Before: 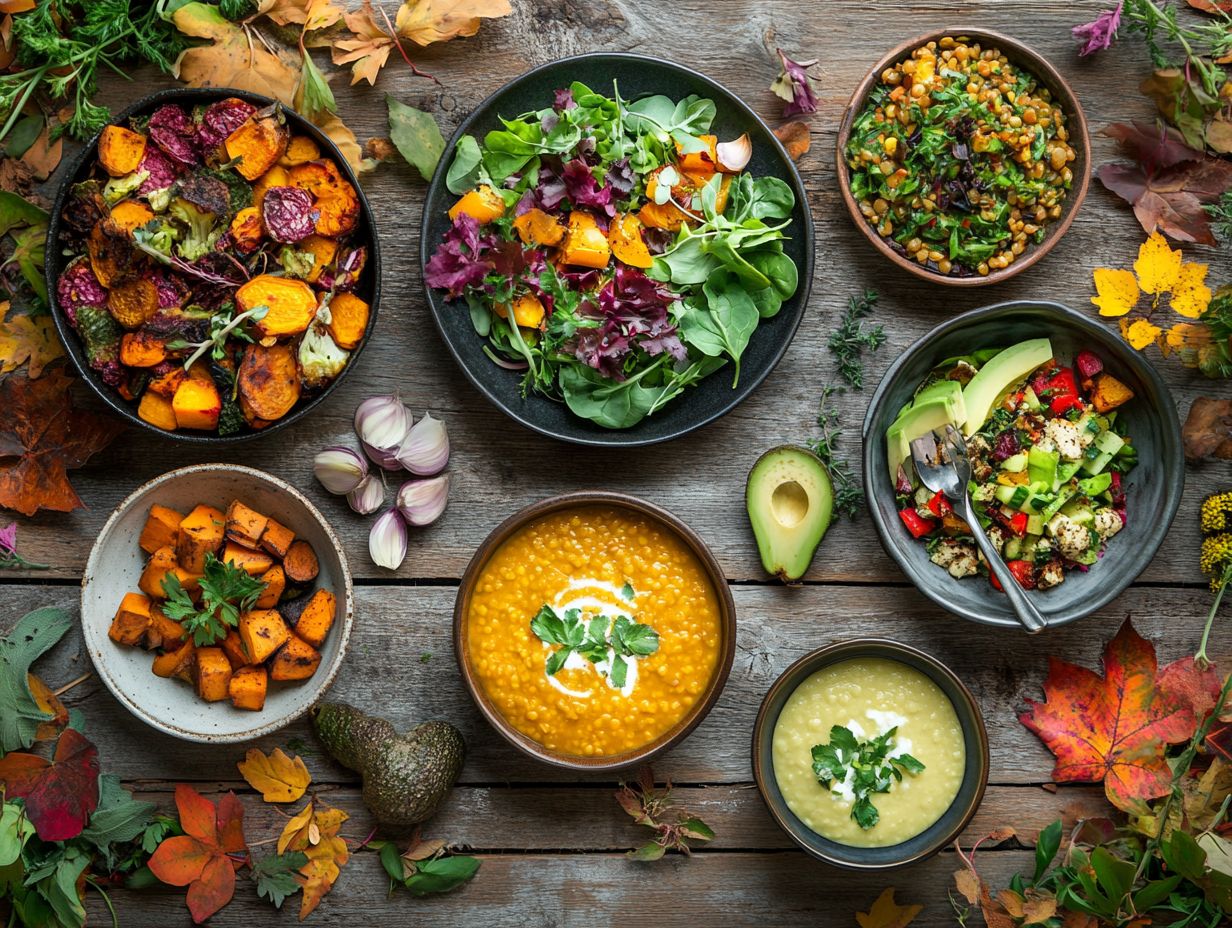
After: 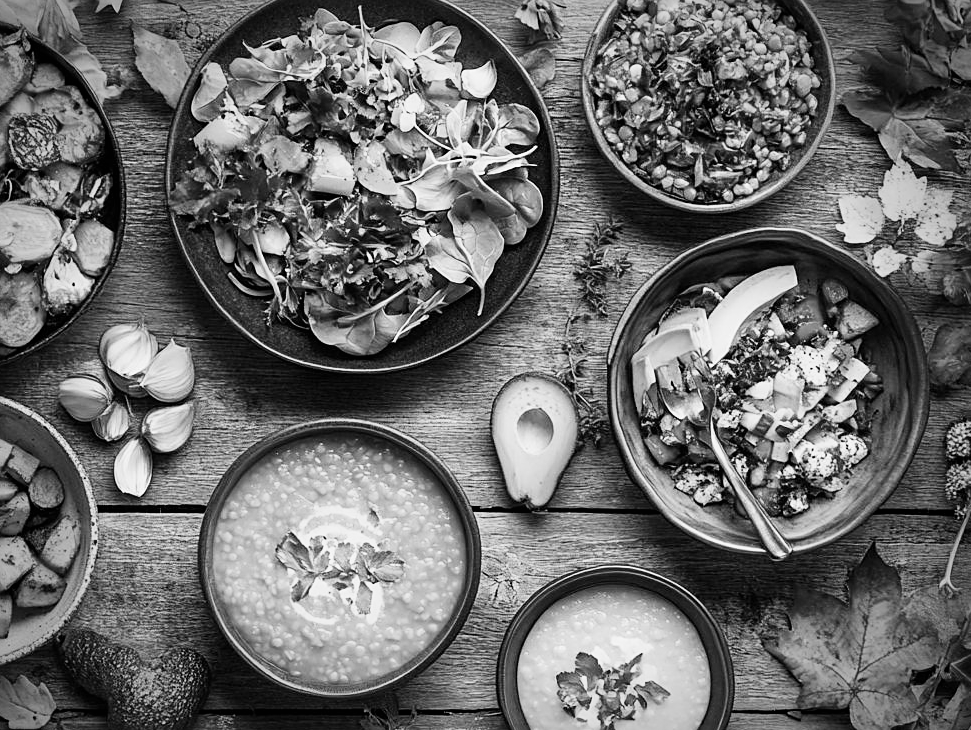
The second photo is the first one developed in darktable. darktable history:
filmic rgb: black relative exposure -11.35 EV, white relative exposure 3.22 EV, hardness 6.76, color science v6 (2022)
shadows and highlights: radius 93.07, shadows -14.46, white point adjustment 0.23, highlights 31.48, compress 48.23%, highlights color adjustment 52.79%, soften with gaussian
vignetting: automatic ratio true
contrast brightness saturation: contrast 0.2, brightness 0.16, saturation 0.22
crop and rotate: left 20.74%, top 7.912%, right 0.375%, bottom 13.378%
monochrome: on, module defaults
white balance: red 1.009, blue 1.027
sharpen: on, module defaults
